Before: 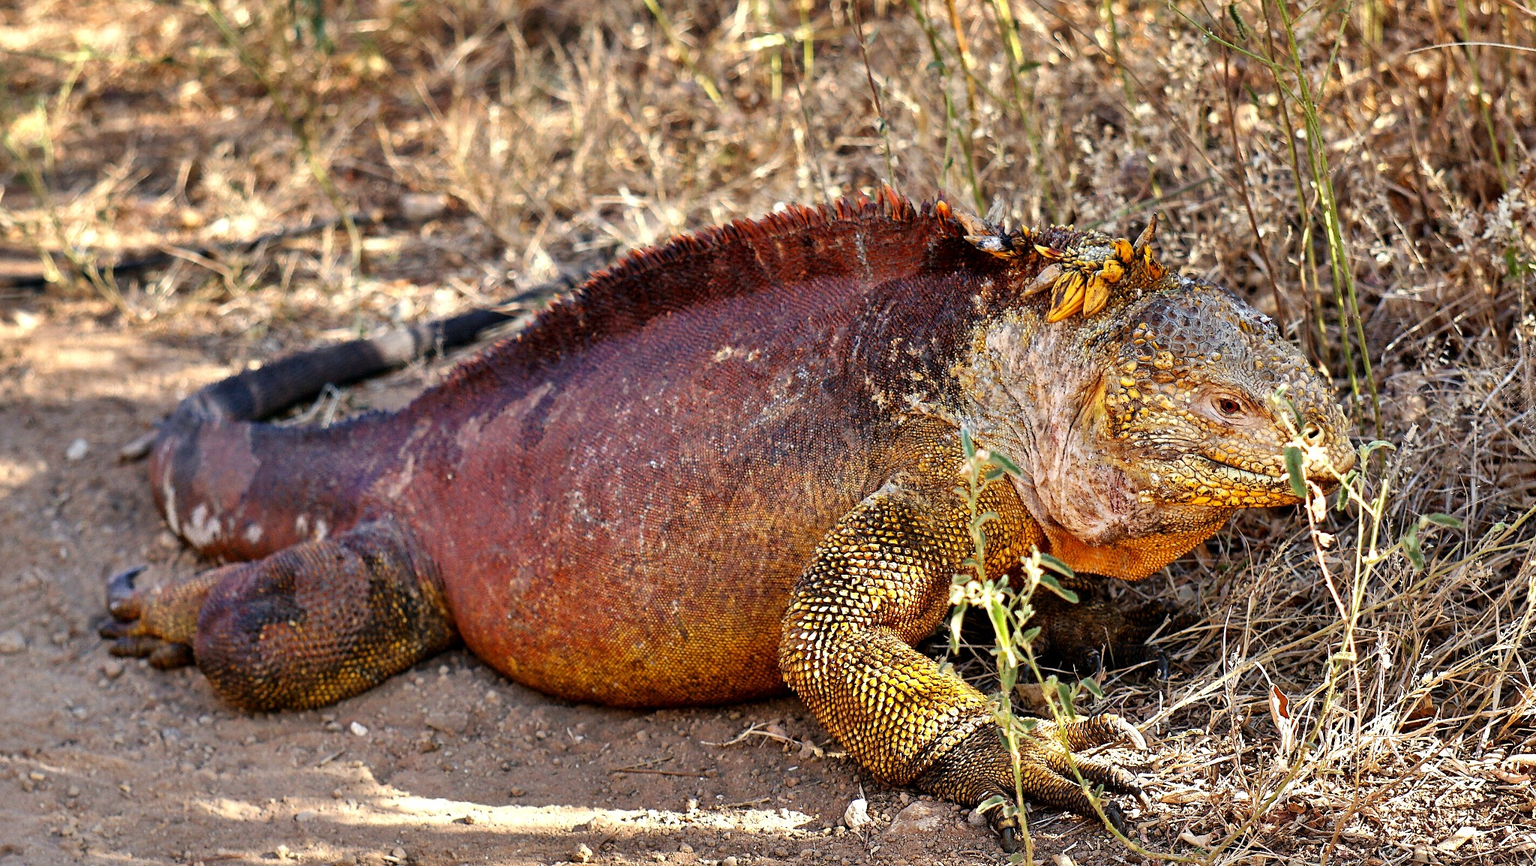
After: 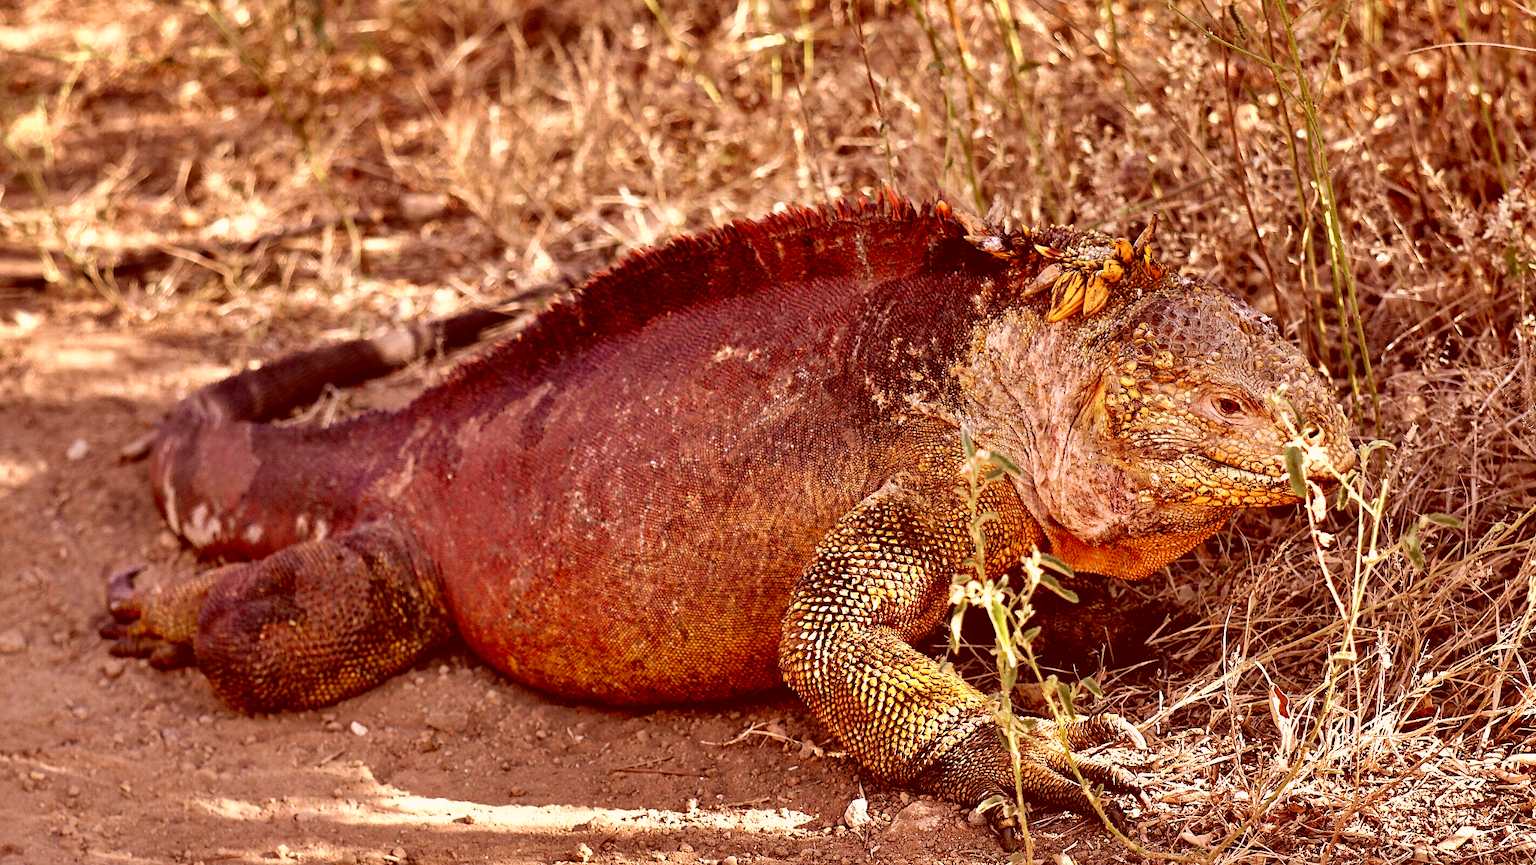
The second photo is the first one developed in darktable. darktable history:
velvia: on, module defaults
color correction: highlights a* 9.03, highlights b* 8.71, shadows a* 40, shadows b* 40, saturation 0.8
